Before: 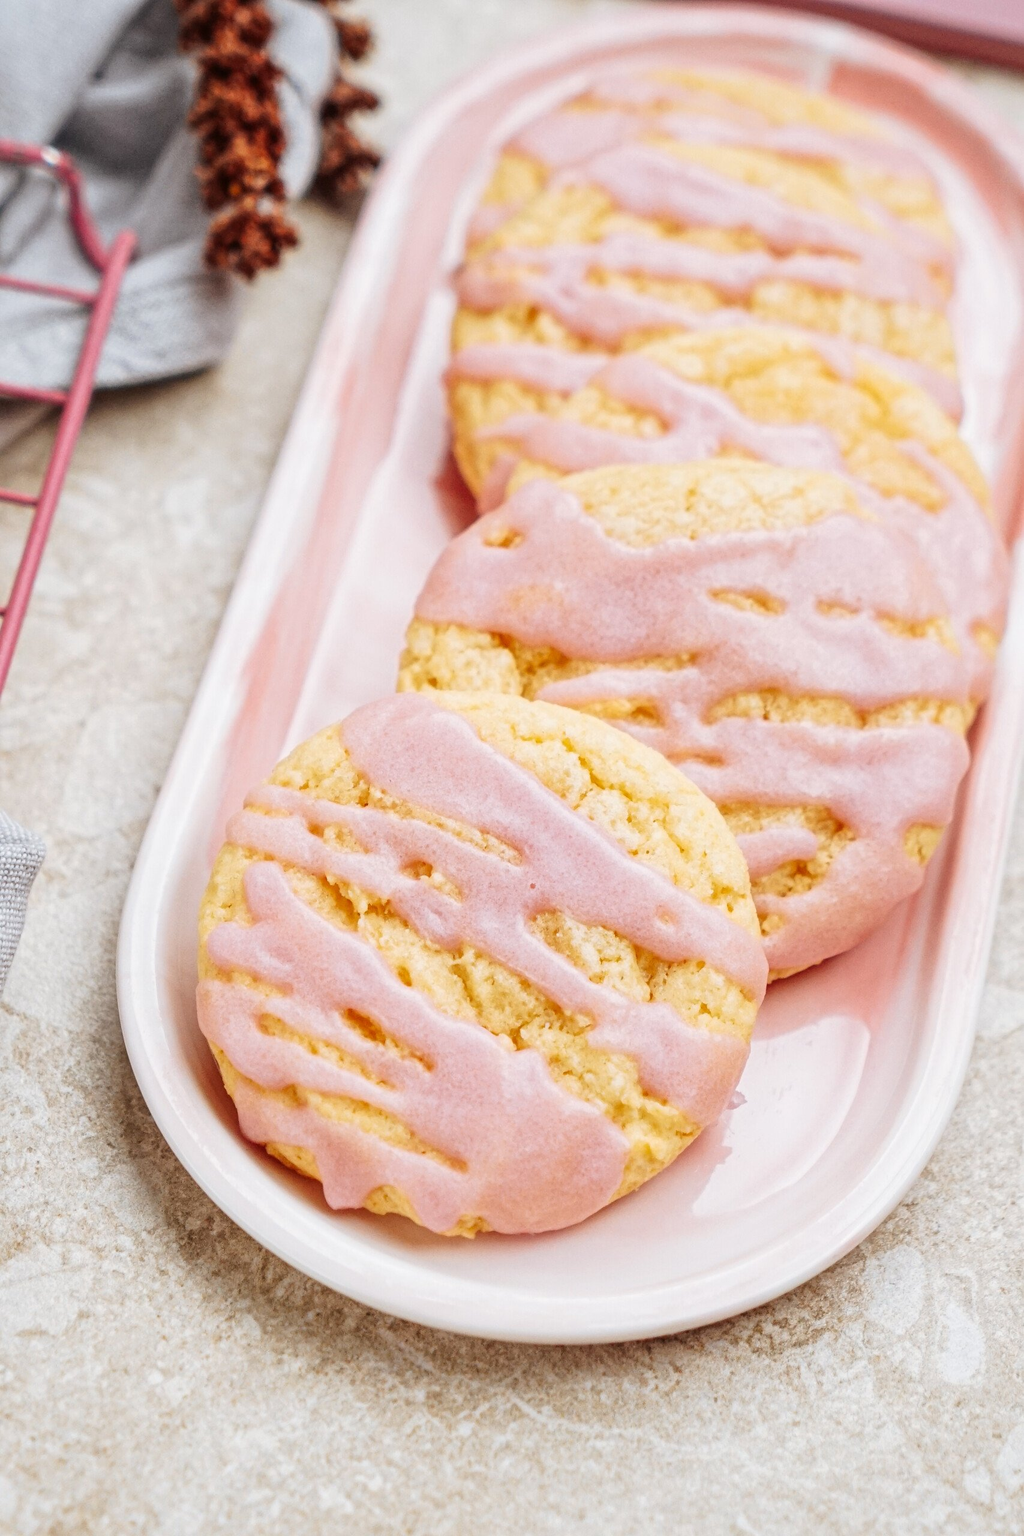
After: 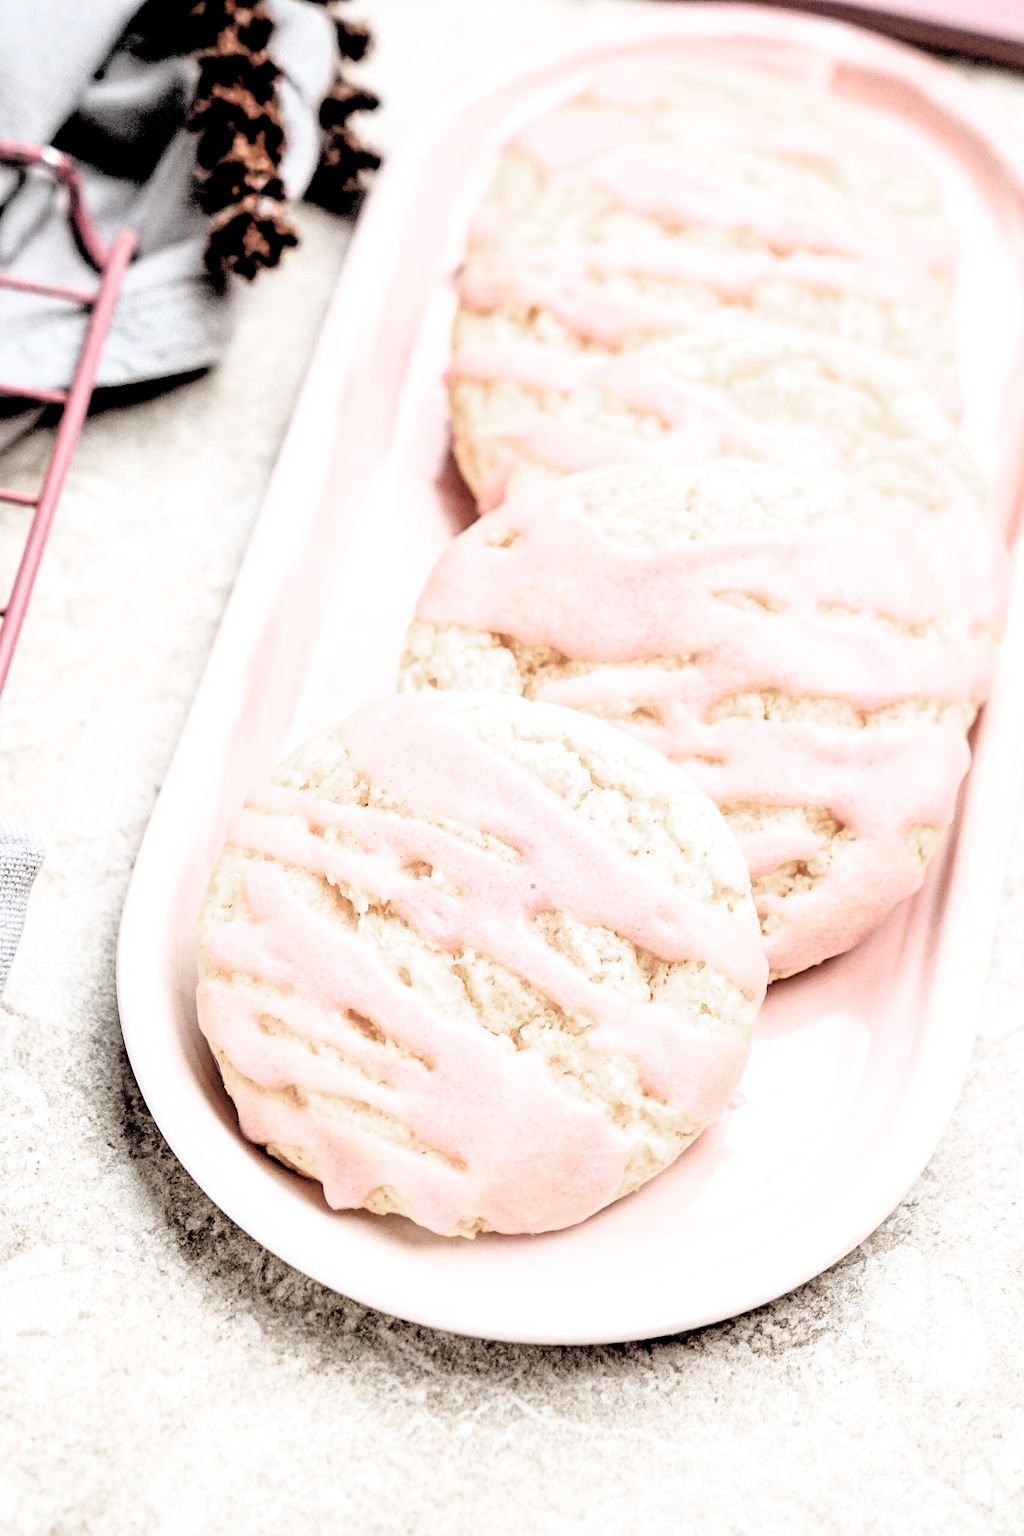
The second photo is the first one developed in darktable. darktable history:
filmic rgb: black relative exposure -1.03 EV, white relative exposure 2.09 EV, hardness 1.49, contrast 2.239
color zones: curves: ch0 [(0, 0.559) (0.153, 0.551) (0.229, 0.5) (0.429, 0.5) (0.571, 0.5) (0.714, 0.5) (0.857, 0.5) (1, 0.559)]; ch1 [(0, 0.417) (0.112, 0.336) (0.213, 0.26) (0.429, 0.34) (0.571, 0.35) (0.683, 0.331) (0.857, 0.344) (1, 0.417)]
